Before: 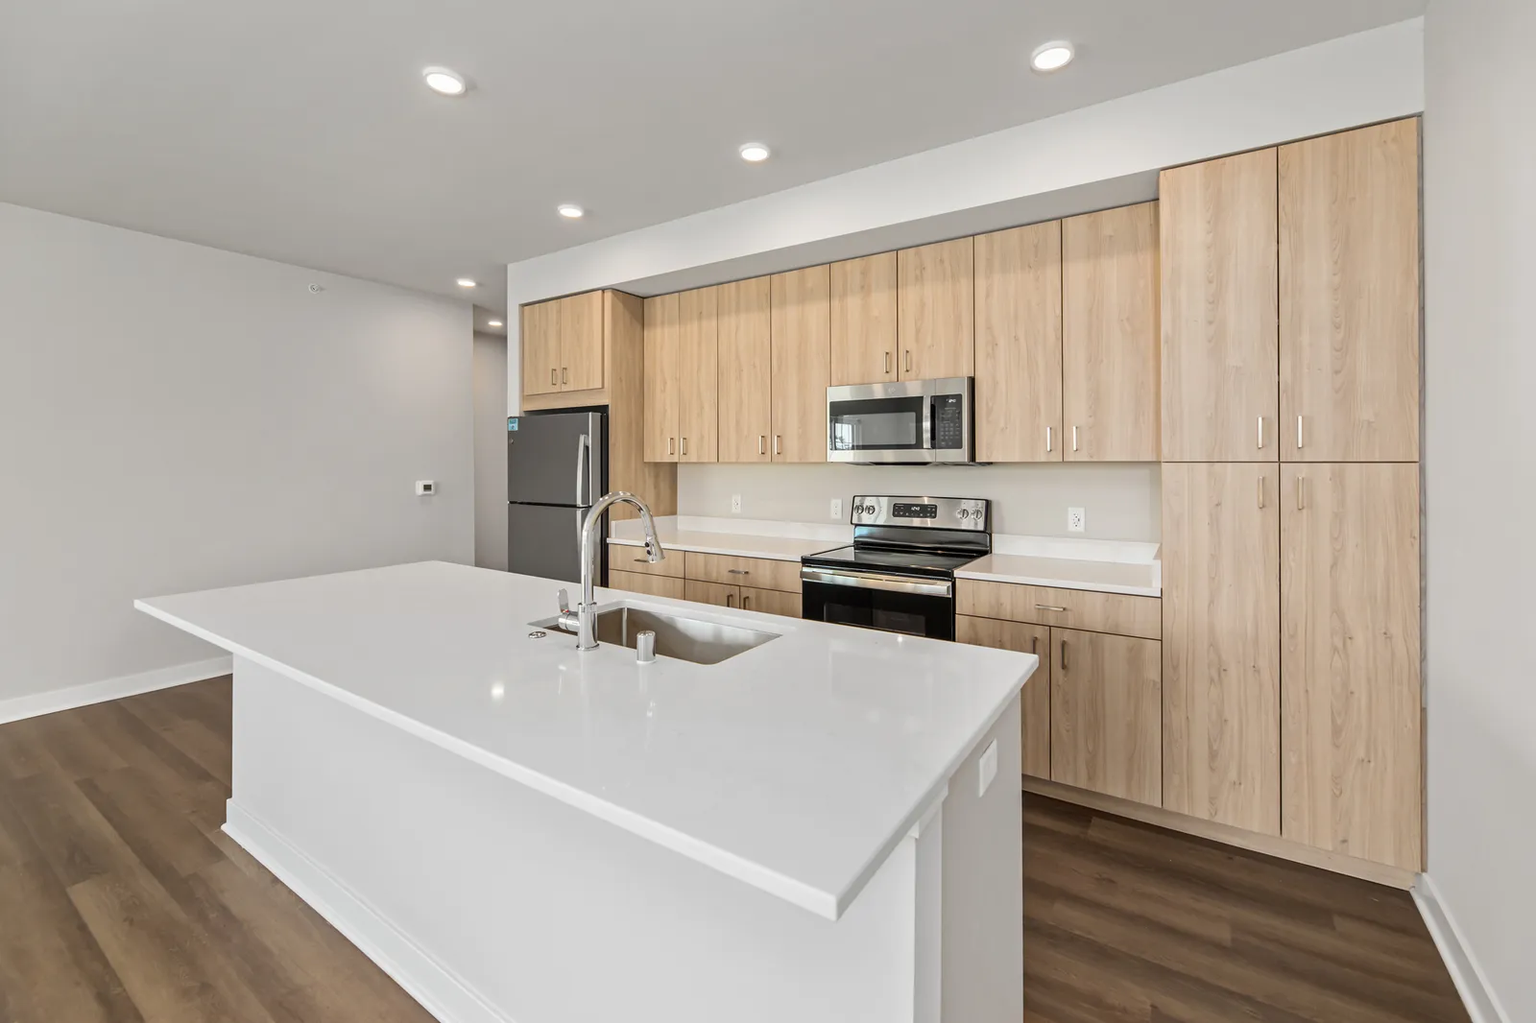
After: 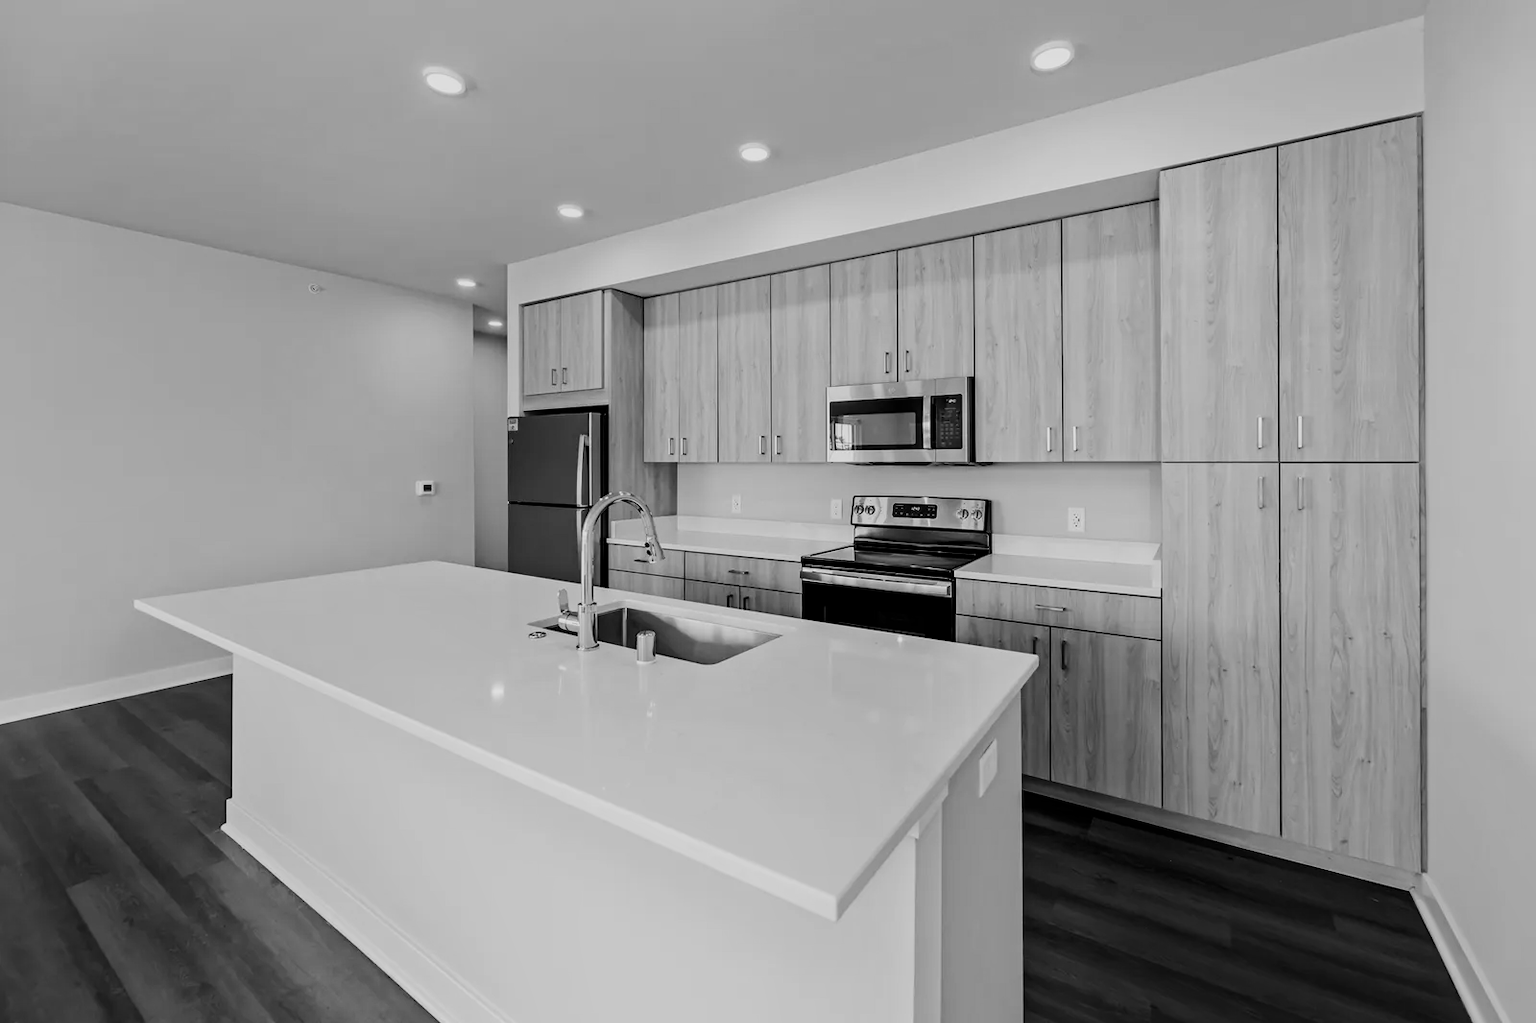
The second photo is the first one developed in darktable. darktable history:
filmic rgb: black relative exposure -5.03 EV, white relative exposure 3.51 EV, hardness 3.19, contrast 1.298, highlights saturation mix -49.97%, add noise in highlights 0.001, preserve chrominance no, color science v3 (2019), use custom middle-gray values true, contrast in highlights soft
contrast brightness saturation: brightness -0.214, saturation 0.076
shadows and highlights: shadows -71.4, highlights 35.12, soften with gaussian
